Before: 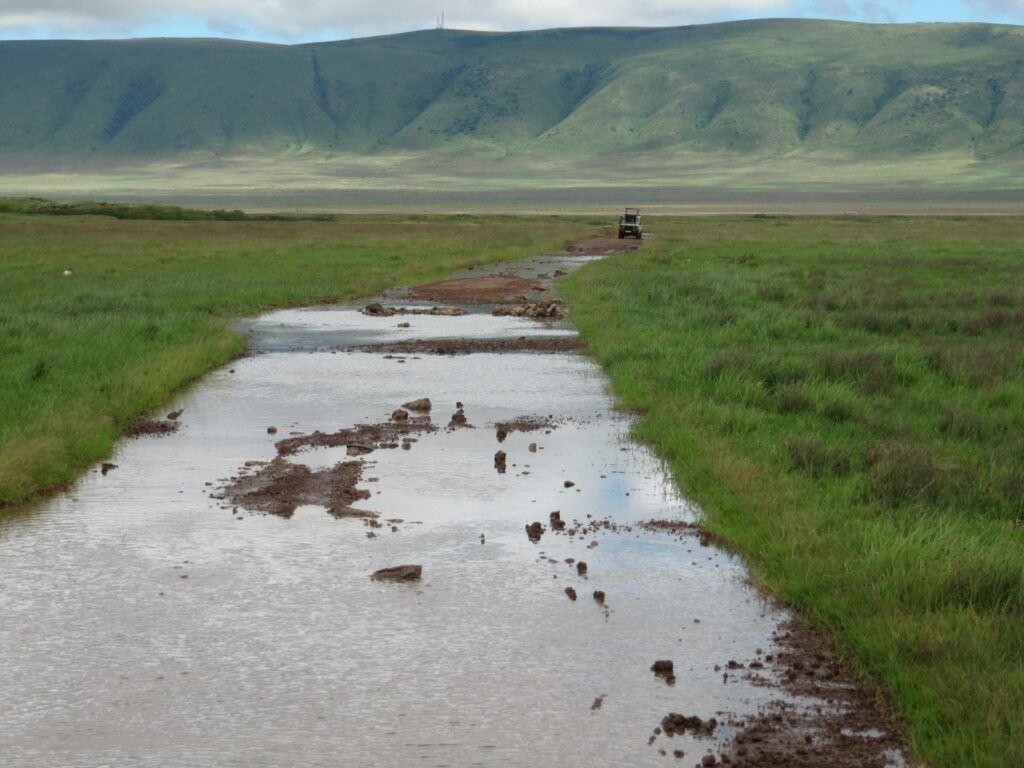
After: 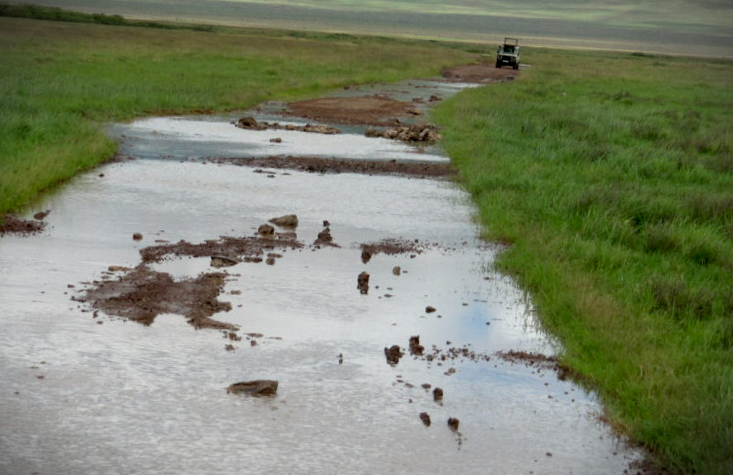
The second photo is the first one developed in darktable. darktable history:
vignetting: fall-off start 99.44%, brightness -0.854, width/height ratio 1.303, unbound false
exposure: black level correction 0.011, compensate highlight preservation false
crop and rotate: angle -3.7°, left 9.824%, top 21.038%, right 12.499%, bottom 11.918%
